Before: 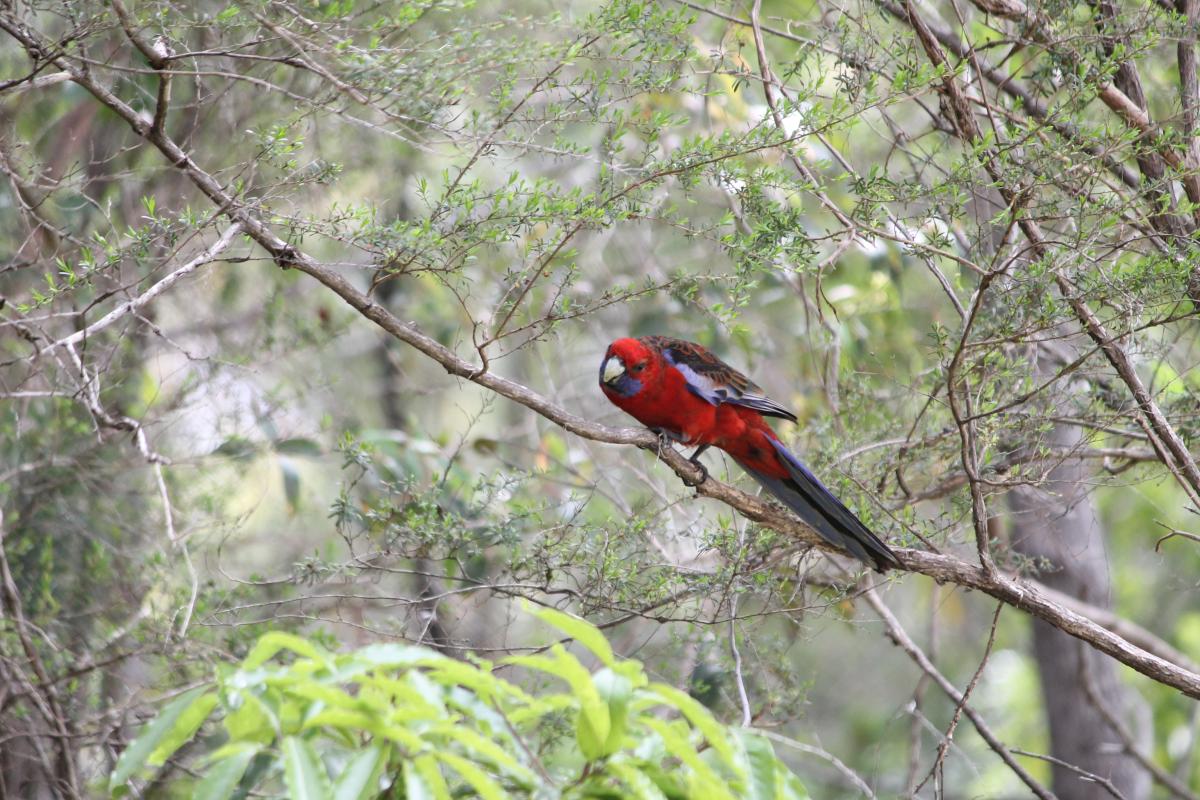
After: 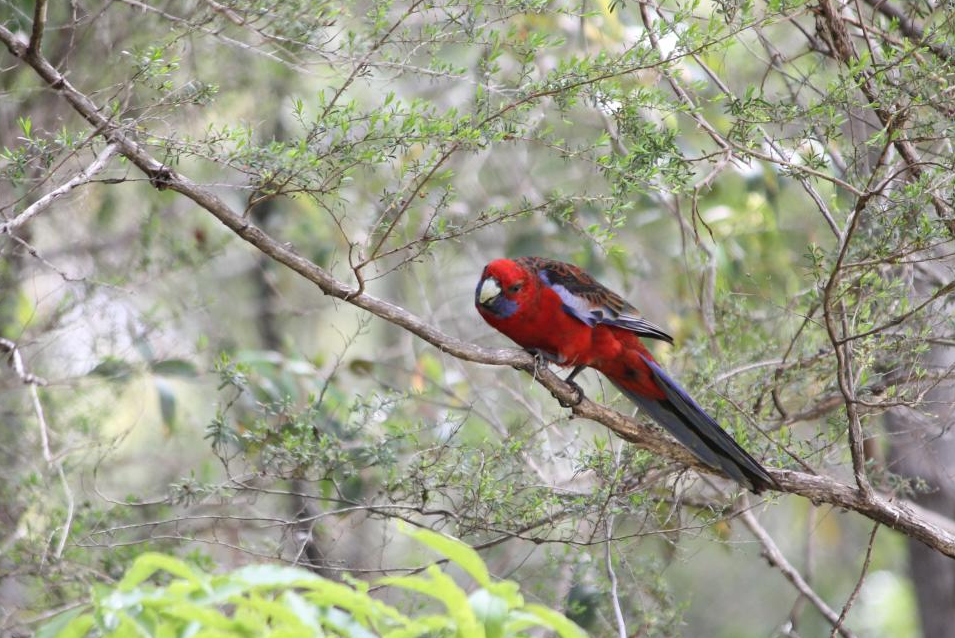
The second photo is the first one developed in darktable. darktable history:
crop and rotate: left 10.345%, top 10.034%, right 10.001%, bottom 10.098%
